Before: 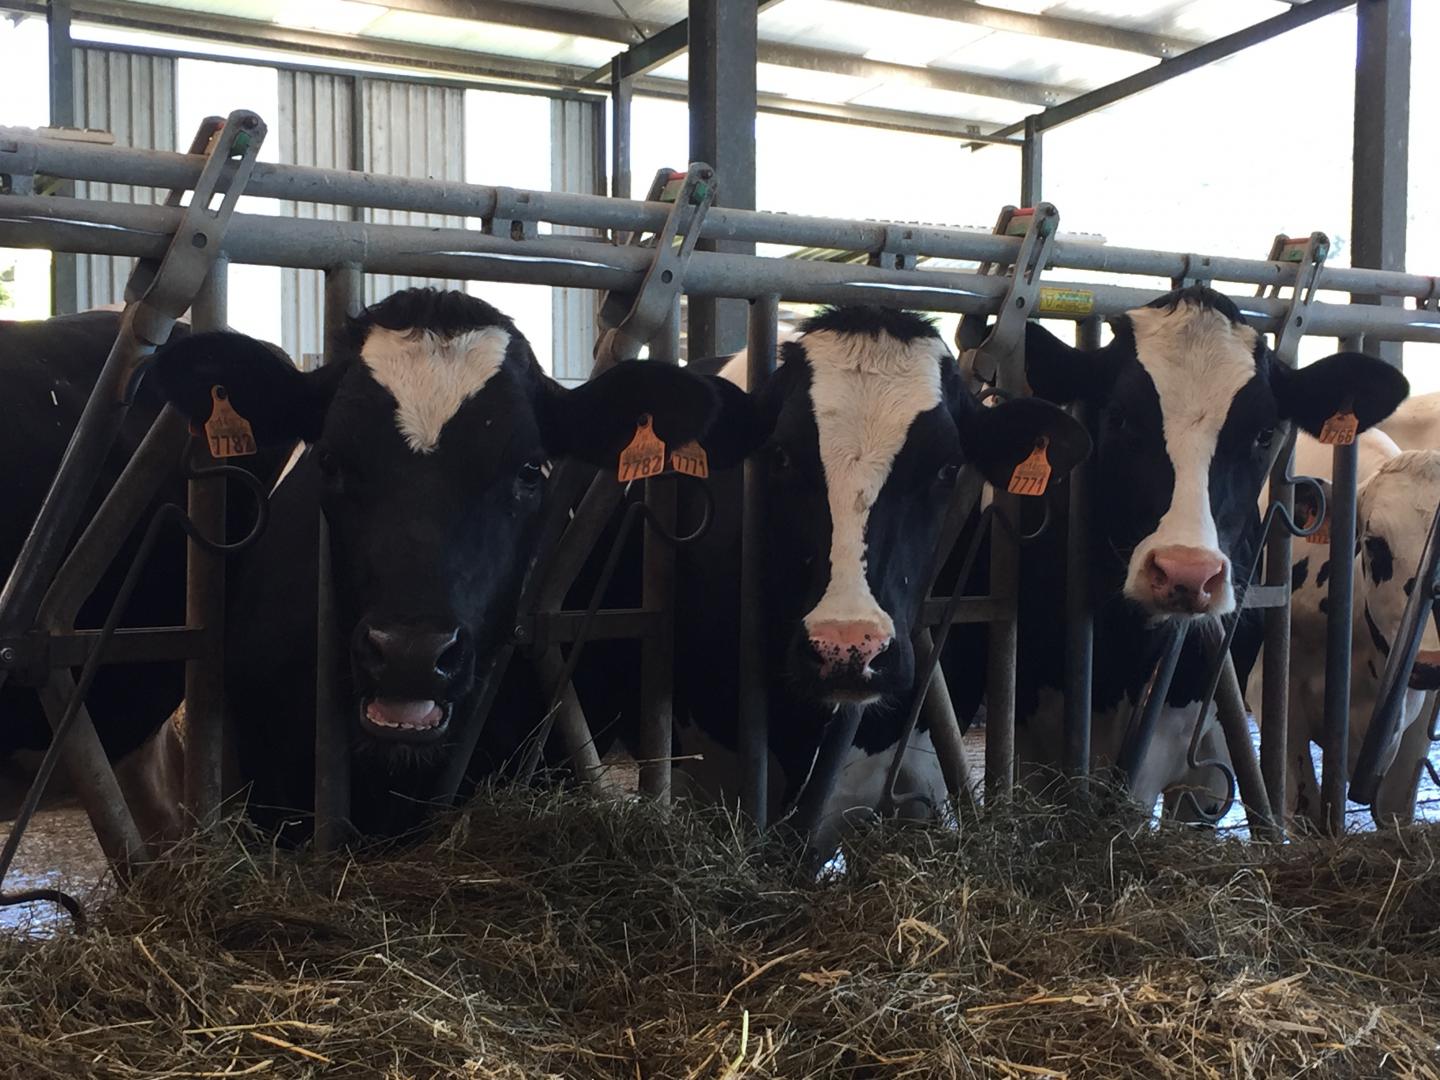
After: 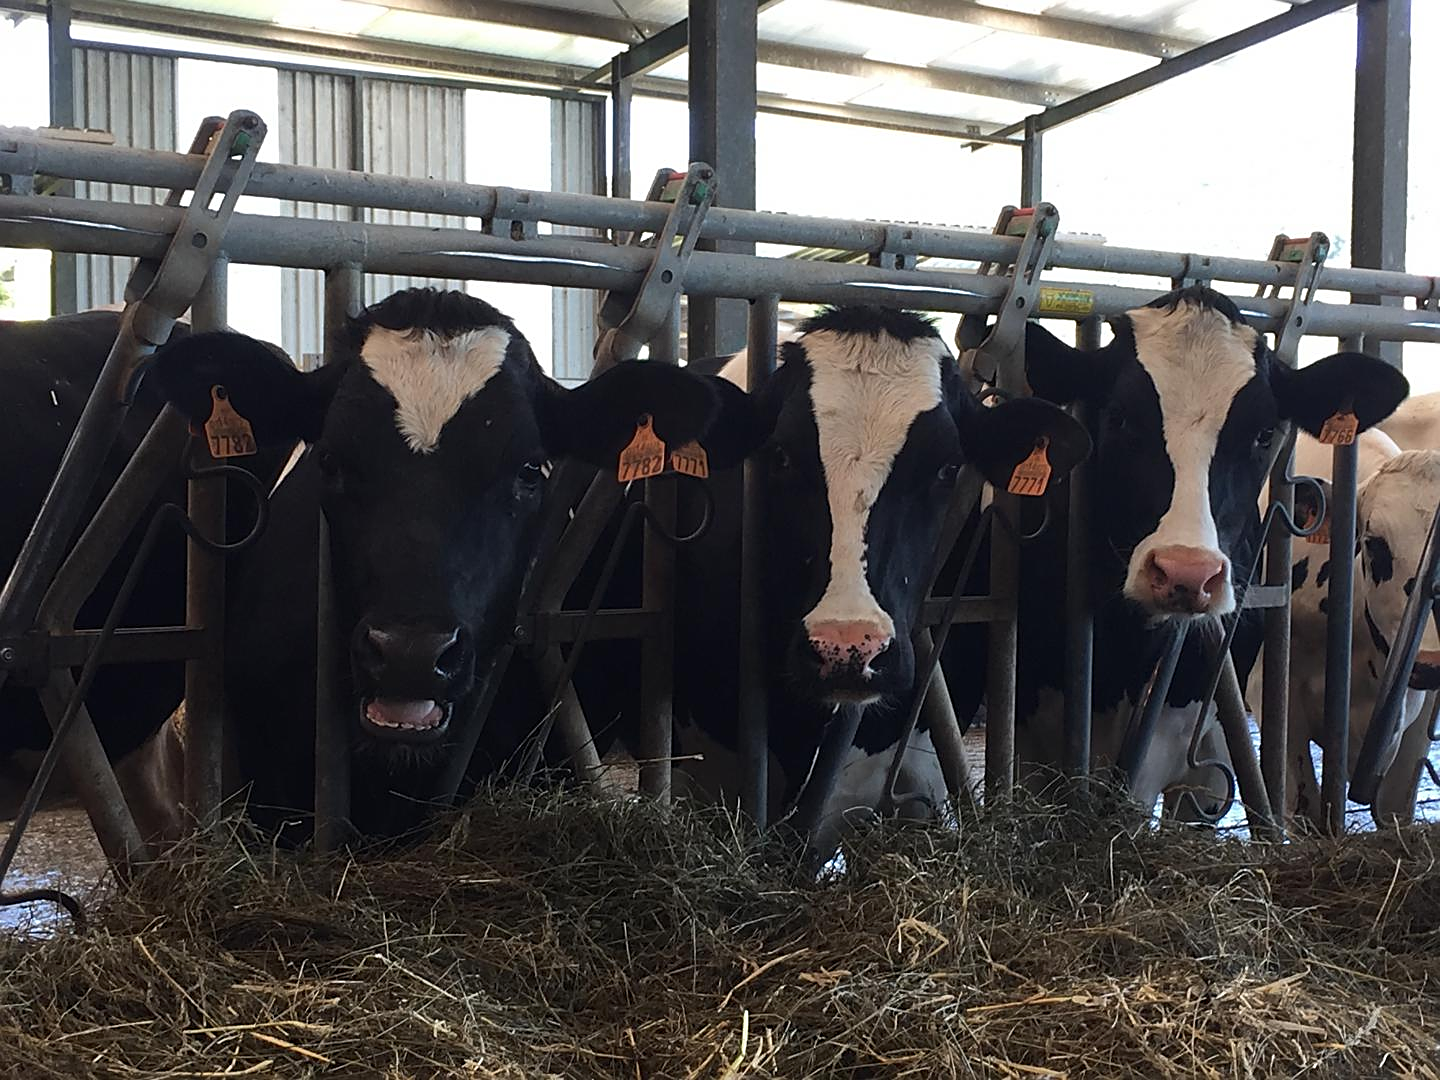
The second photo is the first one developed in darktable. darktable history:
sharpen: amount 0.579
